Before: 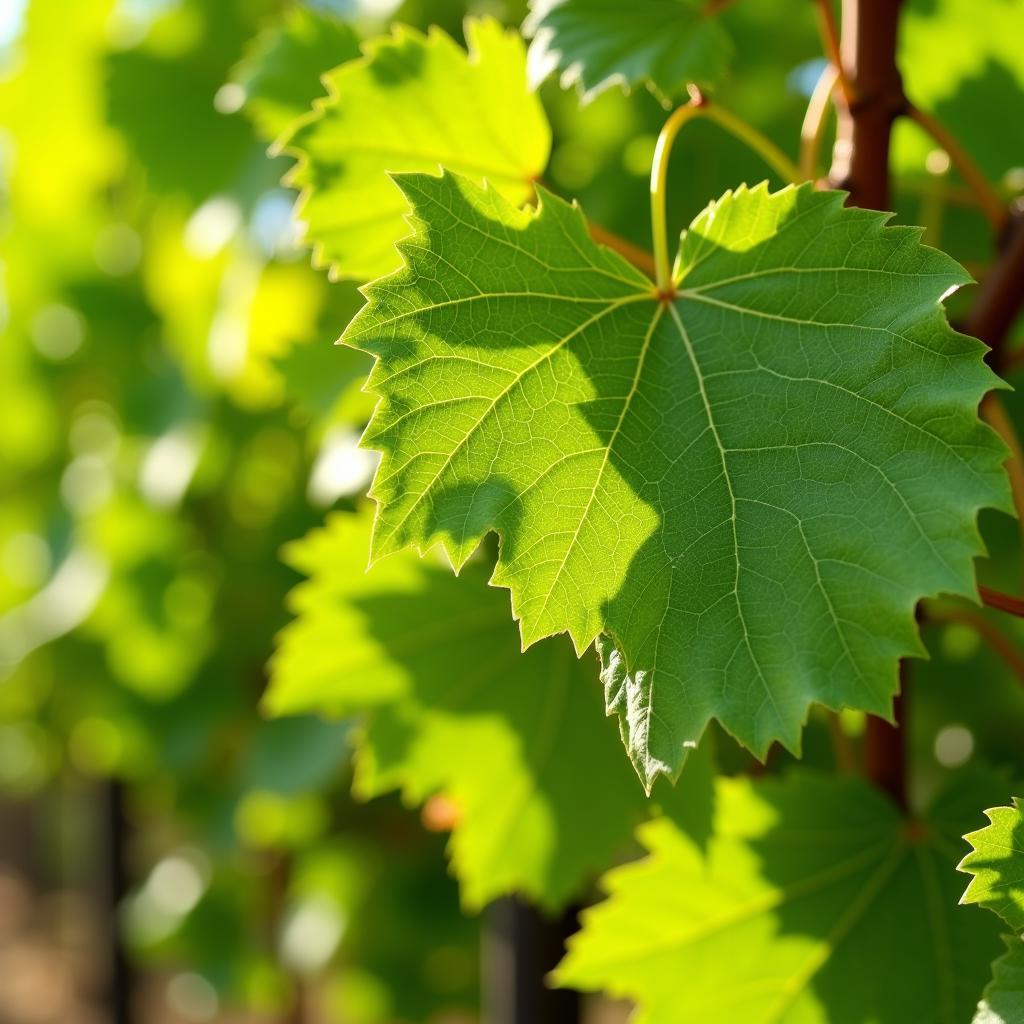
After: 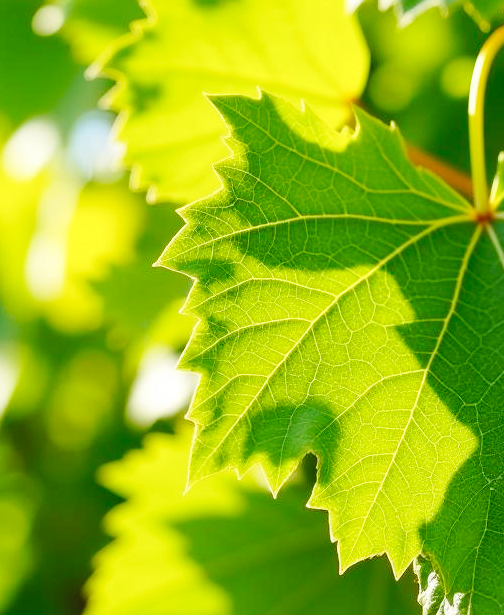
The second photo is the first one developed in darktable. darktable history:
shadows and highlights: shadows 25, highlights -25
color correction: saturation 0.99
base curve: curves: ch0 [(0, 0) (0.032, 0.025) (0.121, 0.166) (0.206, 0.329) (0.605, 0.79) (1, 1)], preserve colors none
levels: mode automatic
crop: left 17.835%, top 7.675%, right 32.881%, bottom 32.213%
